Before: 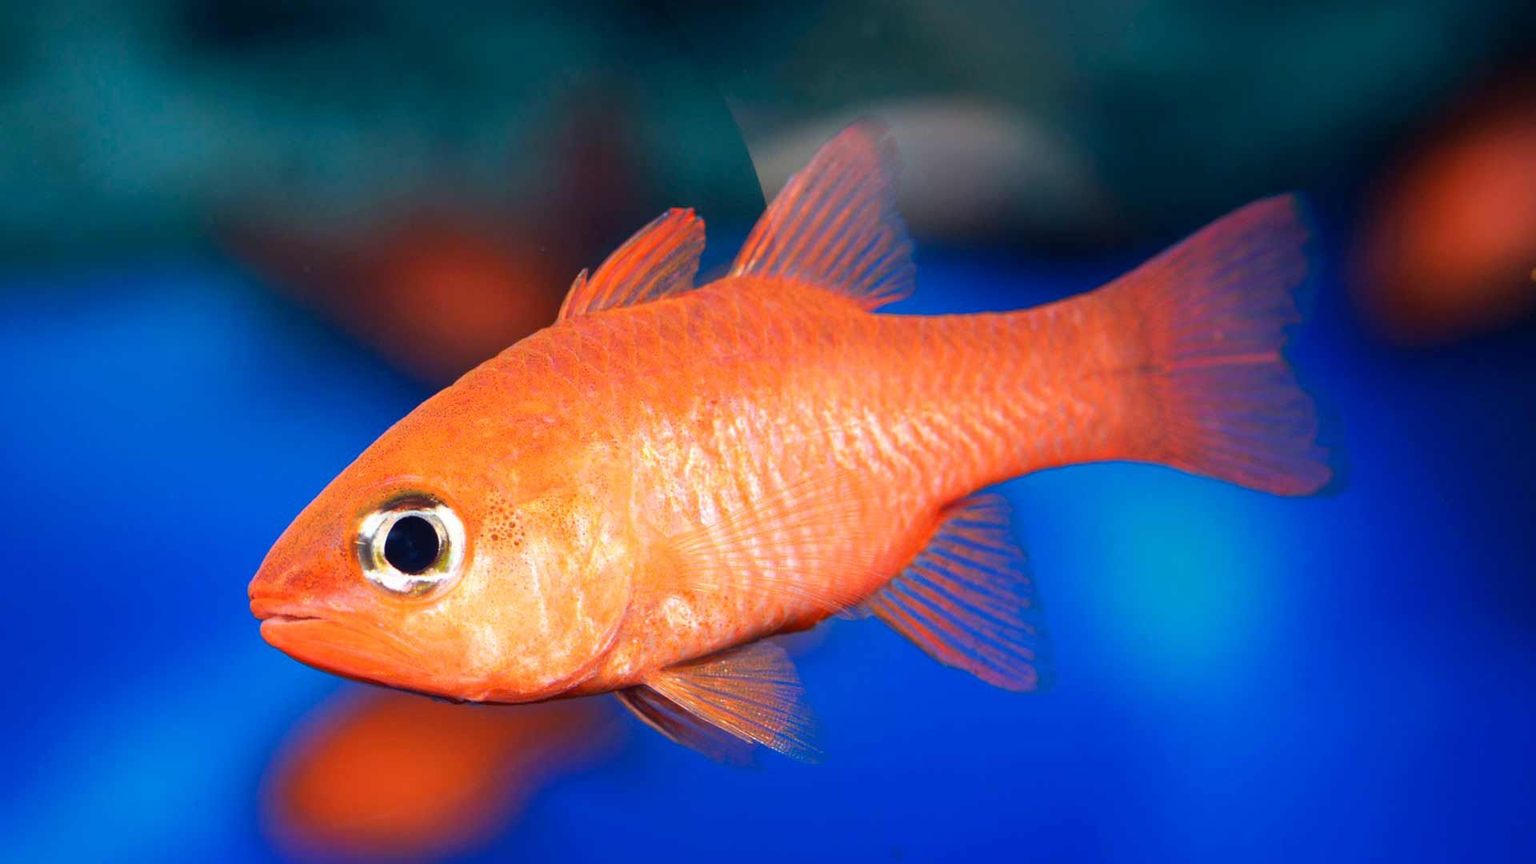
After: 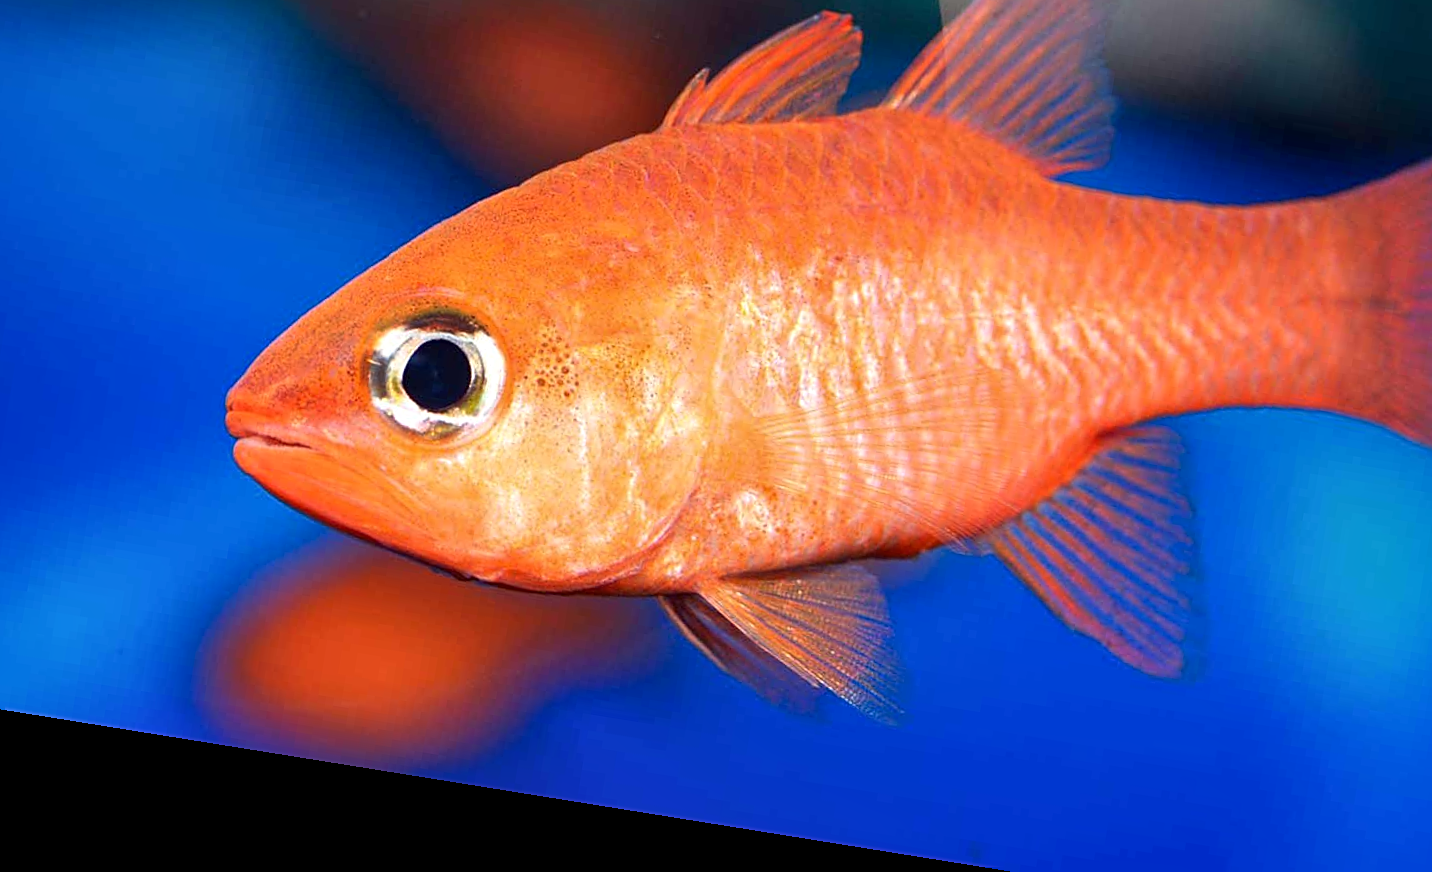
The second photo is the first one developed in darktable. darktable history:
crop: left 6.488%, top 27.668%, right 24.183%, bottom 8.656%
sharpen: on, module defaults
rotate and perspective: rotation 9.12°, automatic cropping off
local contrast: mode bilateral grid, contrast 20, coarseness 50, detail 120%, midtone range 0.2
